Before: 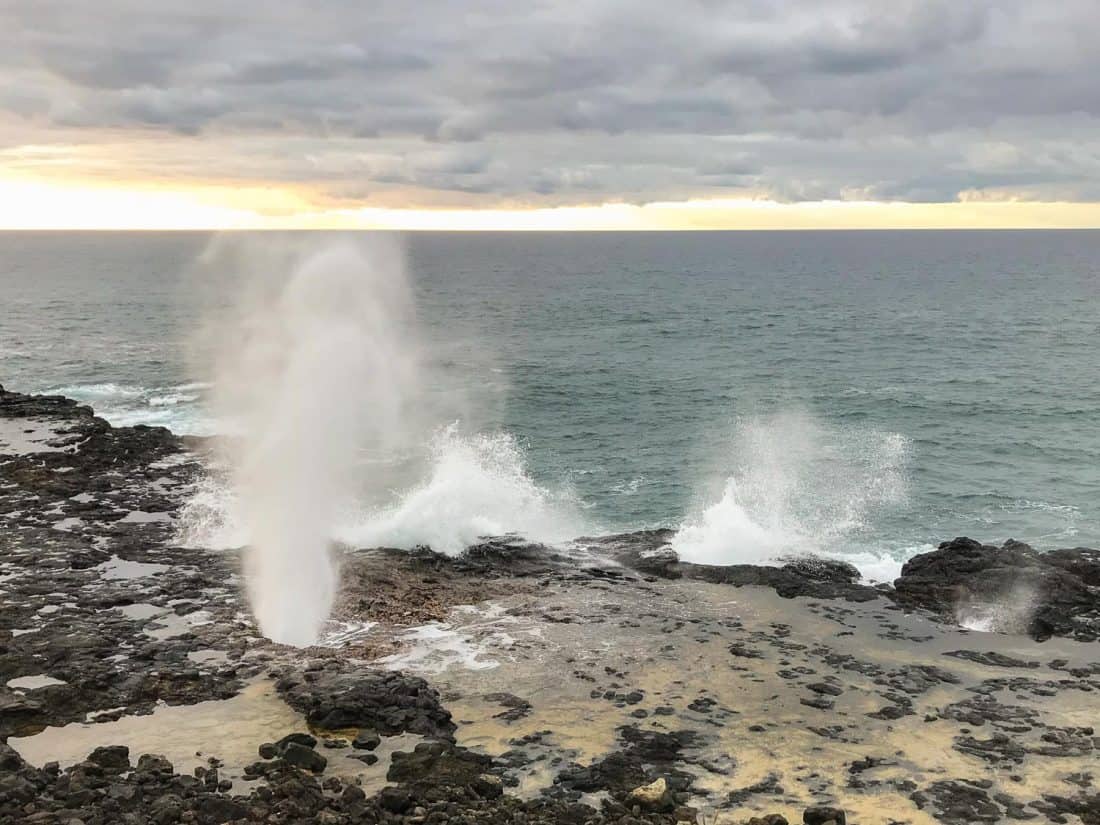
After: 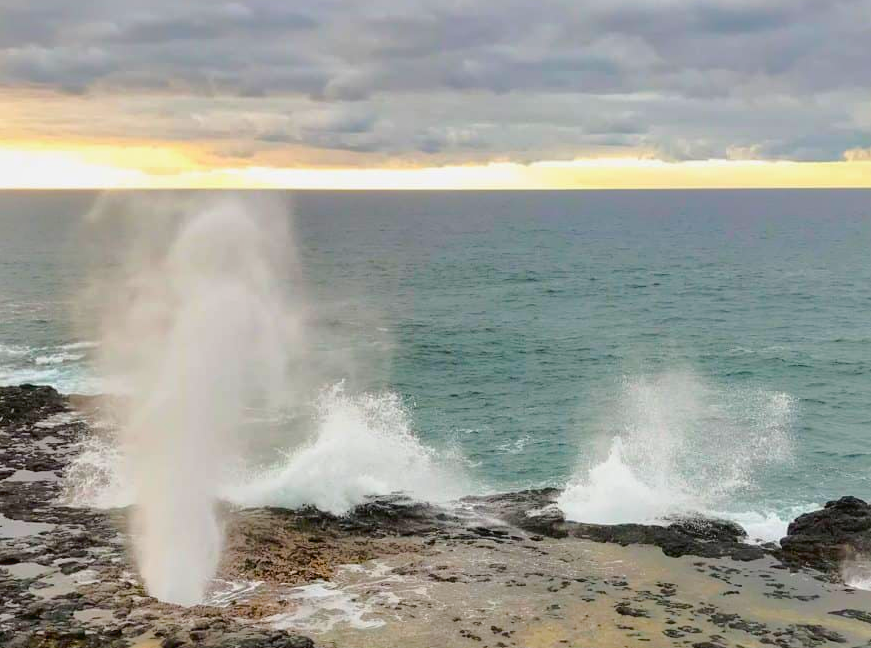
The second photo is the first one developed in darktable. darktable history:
tone equalizer: edges refinement/feathering 500, mask exposure compensation -1.57 EV, preserve details no
crop and rotate: left 10.425%, top 5.077%, right 10.302%, bottom 16.258%
tone curve: curves: ch0 [(0.003, 0.015) (0.104, 0.07) (0.239, 0.201) (0.327, 0.317) (0.401, 0.443) (0.495, 0.55) (0.65, 0.68) (0.832, 0.858) (1, 0.977)]; ch1 [(0, 0) (0.161, 0.092) (0.35, 0.33) (0.379, 0.401) (0.447, 0.476) (0.495, 0.499) (0.515, 0.518) (0.55, 0.557) (0.621, 0.615) (0.718, 0.734) (1, 1)]; ch2 [(0, 0) (0.359, 0.372) (0.437, 0.437) (0.502, 0.501) (0.534, 0.537) (0.599, 0.586) (1, 1)], color space Lab, linked channels, preserve colors none
color balance rgb: global offset › luminance -0.471%, perceptual saturation grading › global saturation 20%, perceptual saturation grading › highlights -25.141%, perceptual saturation grading › shadows 24.484%, global vibrance 44.634%
shadows and highlights: highlights color adjustment 39.03%
